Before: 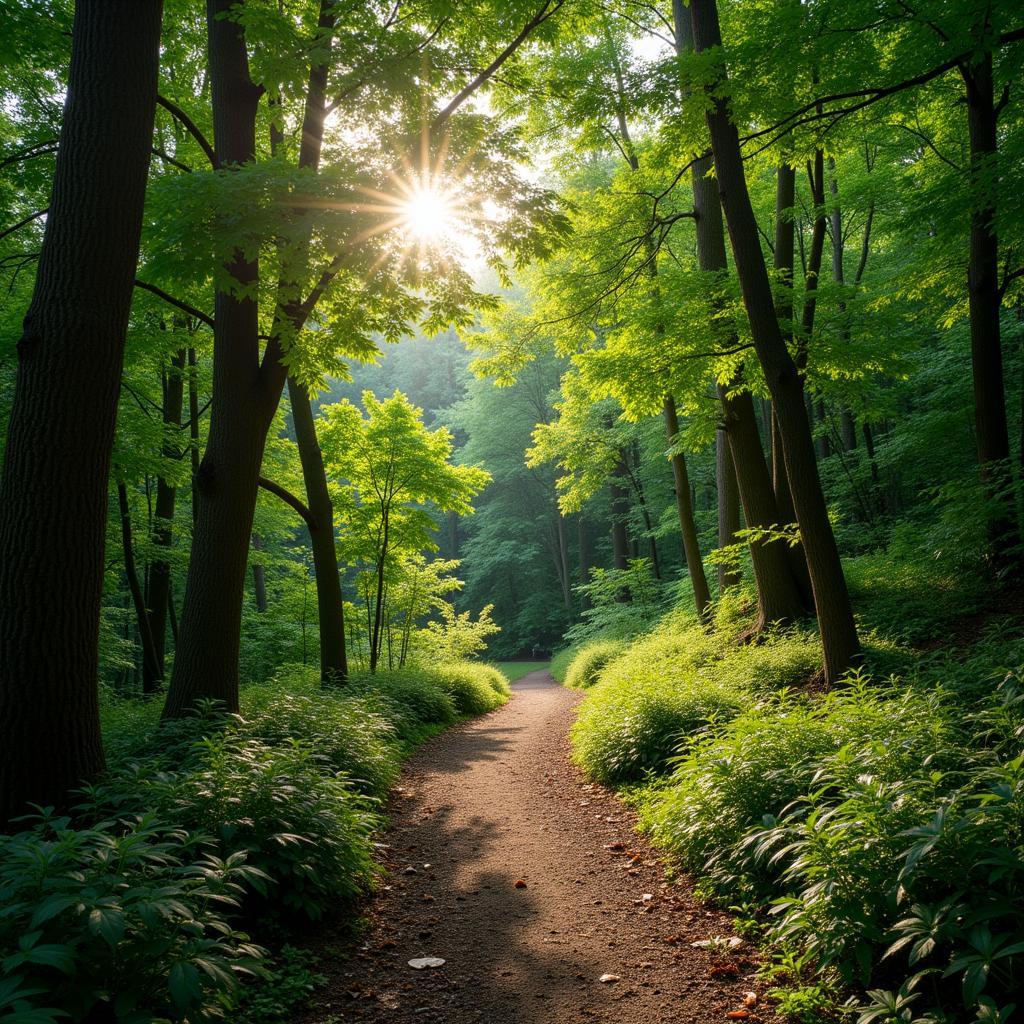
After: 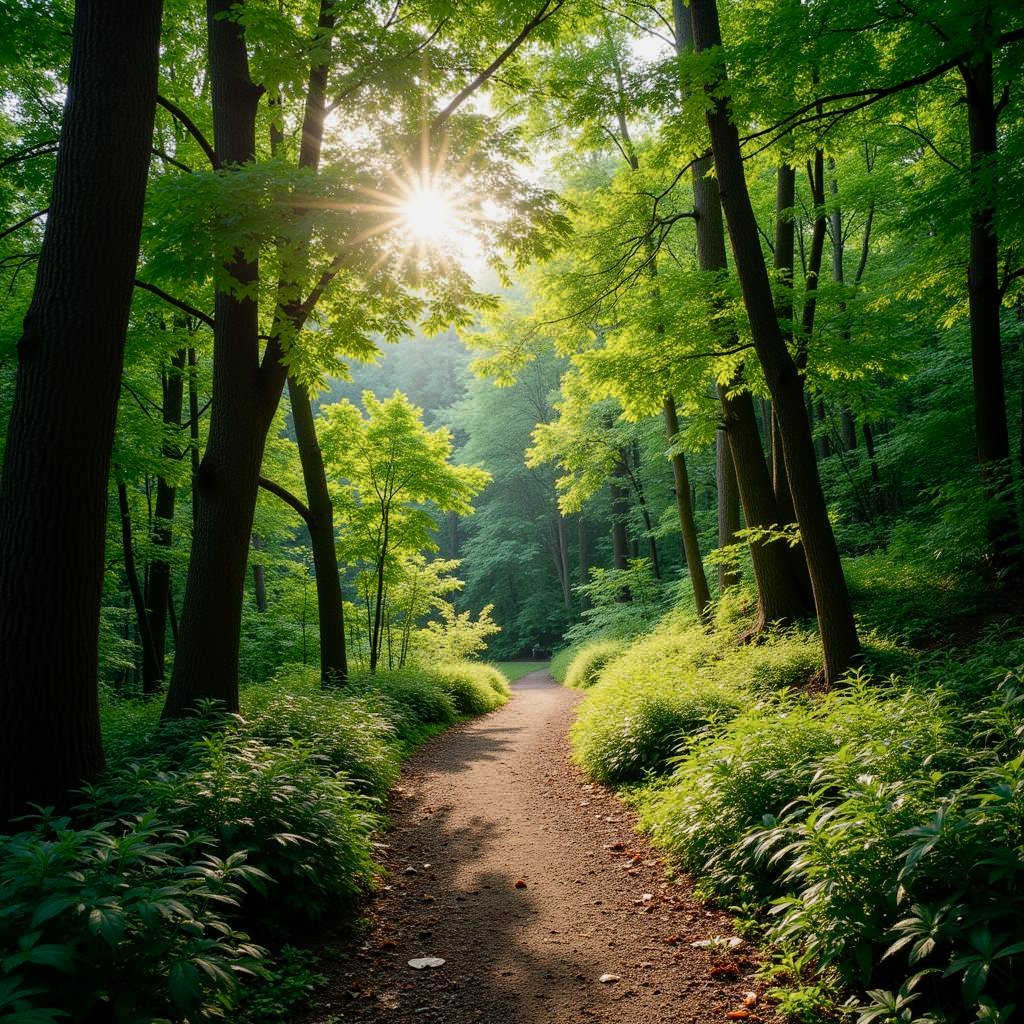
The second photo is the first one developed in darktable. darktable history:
tone curve: curves: ch0 [(0, 0) (0.07, 0.052) (0.23, 0.254) (0.486, 0.53) (0.822, 0.825) (0.994, 0.955)]; ch1 [(0, 0) (0.226, 0.261) (0.379, 0.442) (0.469, 0.472) (0.495, 0.495) (0.514, 0.504) (0.561, 0.568) (0.59, 0.612) (1, 1)]; ch2 [(0, 0) (0.269, 0.299) (0.459, 0.441) (0.498, 0.499) (0.523, 0.52) (0.551, 0.576) (0.629, 0.643) (0.659, 0.681) (0.718, 0.764) (1, 1)], preserve colors none
